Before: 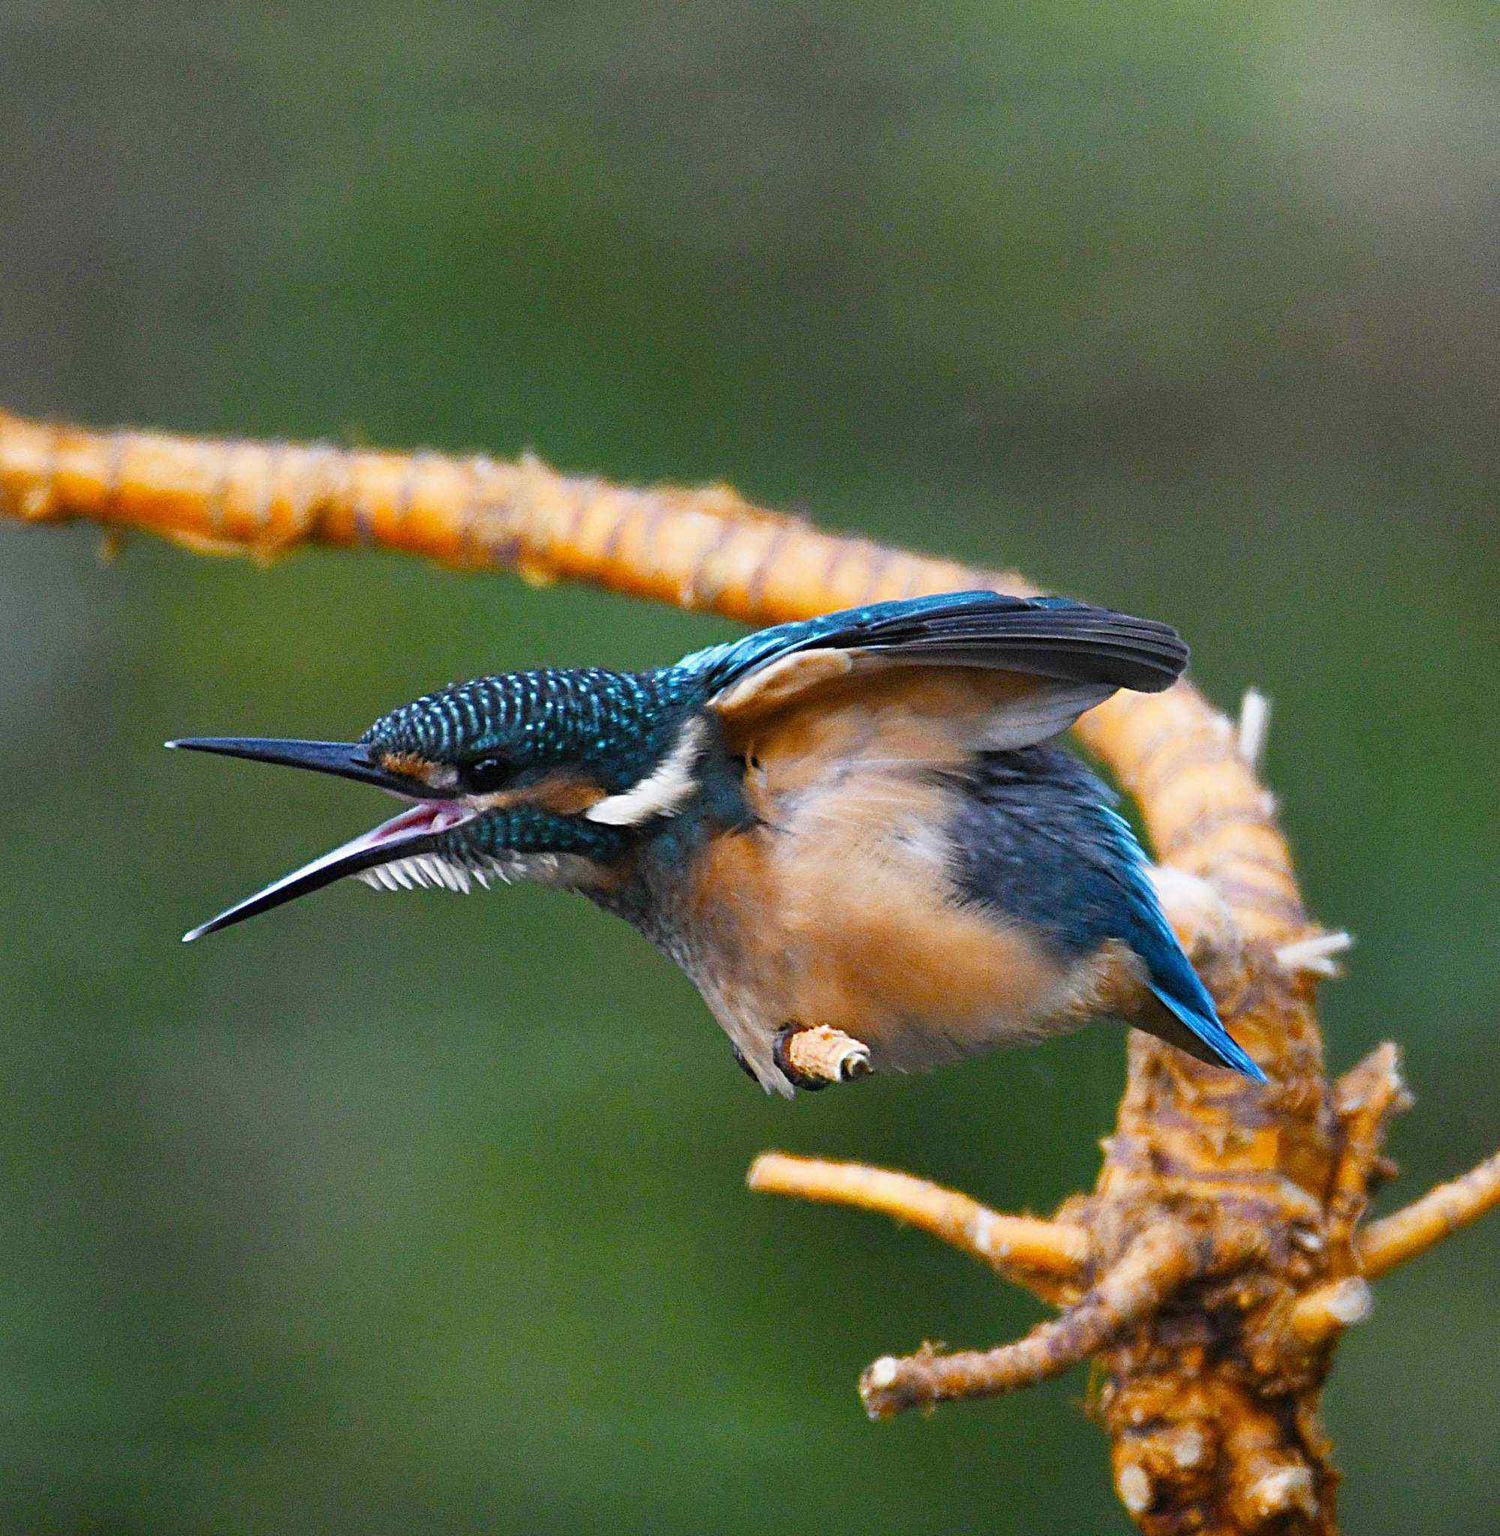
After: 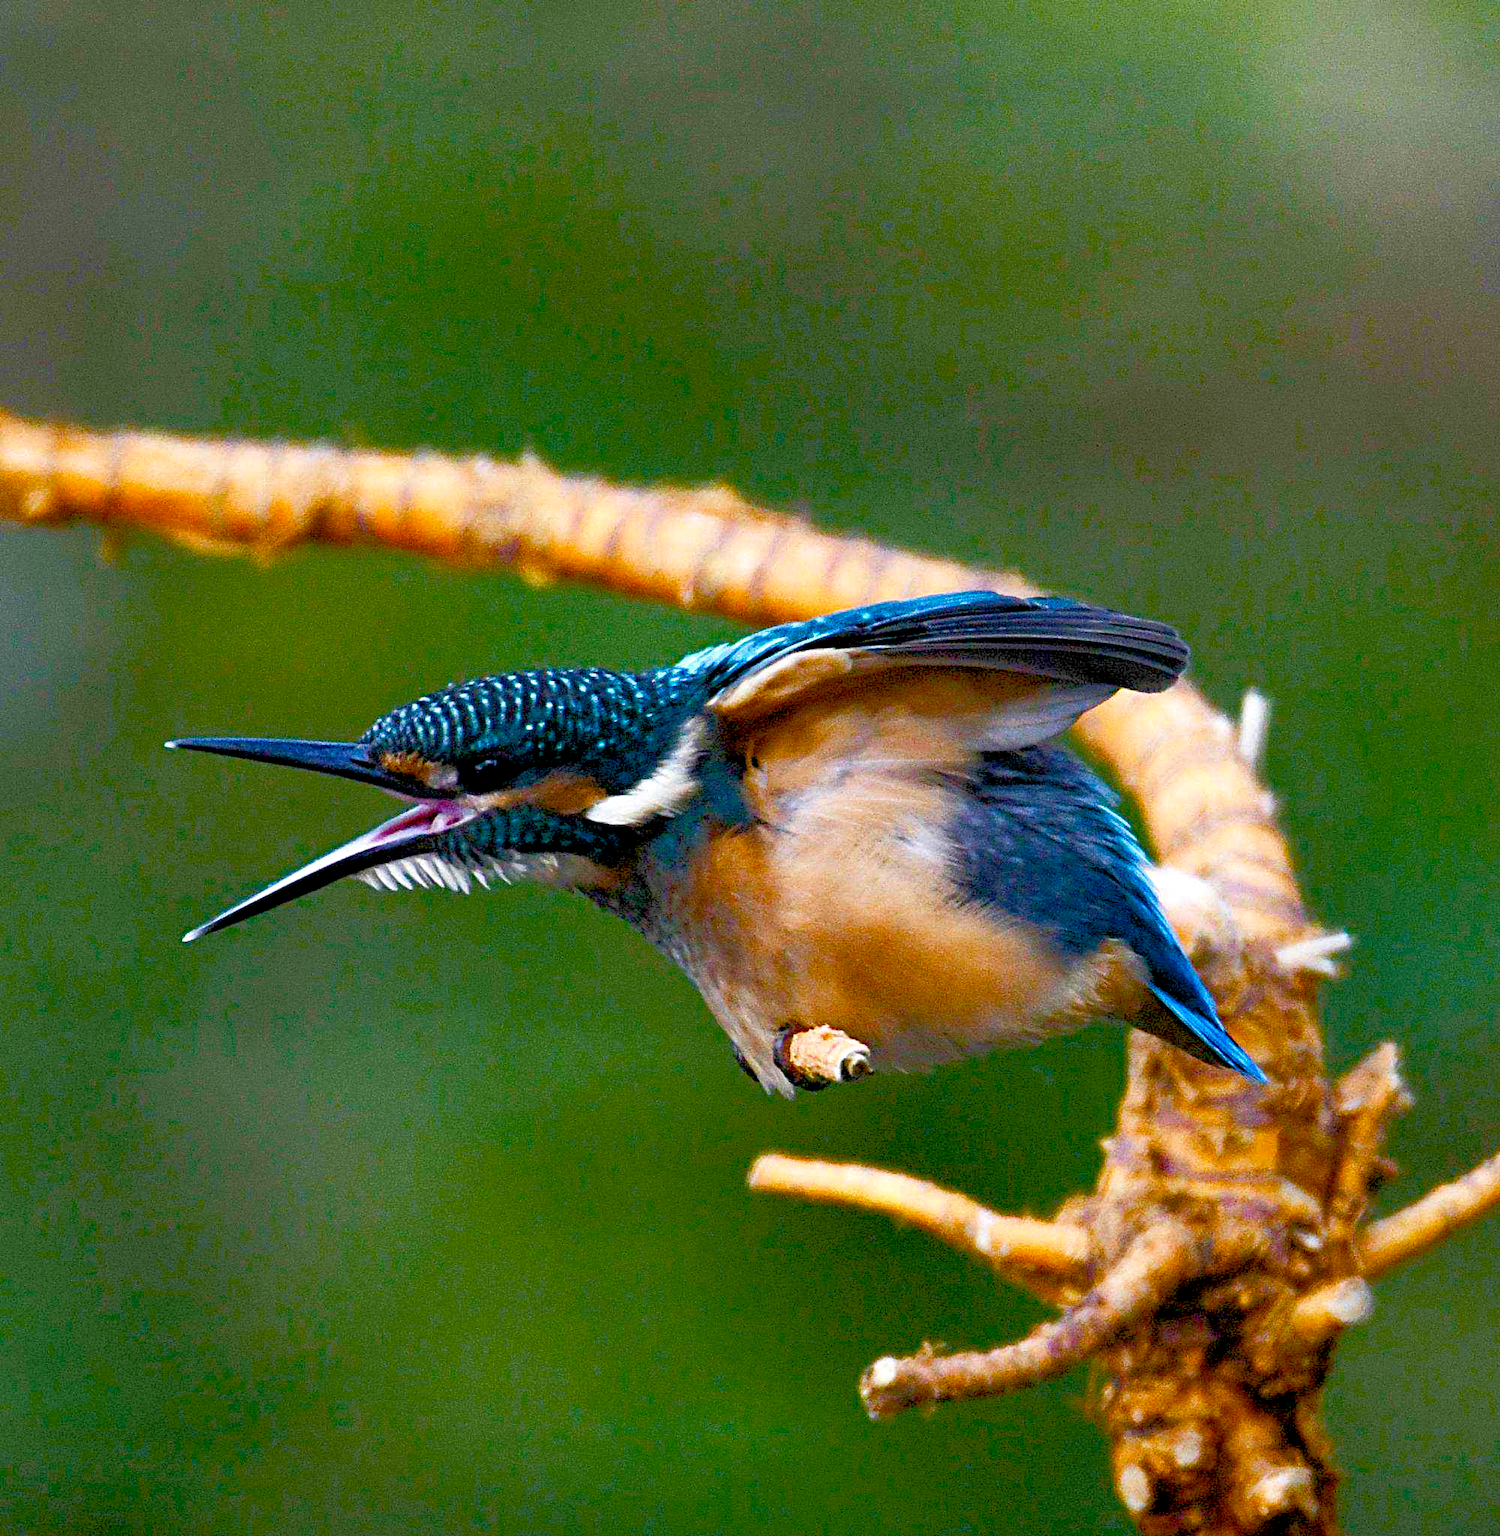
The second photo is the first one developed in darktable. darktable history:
velvia: strength 15%
rgb curve: curves: ch0 [(0, 0) (0.072, 0.166) (0.217, 0.293) (0.414, 0.42) (1, 1)], compensate middle gray true, preserve colors basic power
color balance rgb: shadows lift › luminance -9.41%, highlights gain › luminance 17.6%, global offset › luminance -1.45%, perceptual saturation grading › highlights -17.77%, perceptual saturation grading › mid-tones 33.1%, perceptual saturation grading › shadows 50.52%, global vibrance 24.22%
